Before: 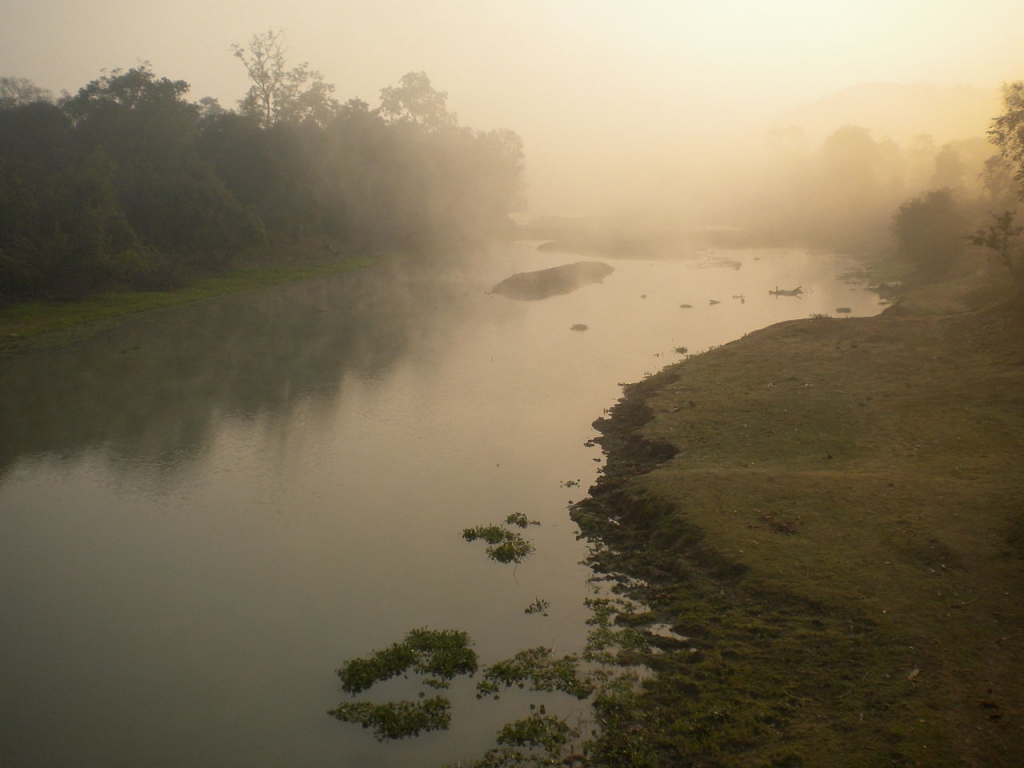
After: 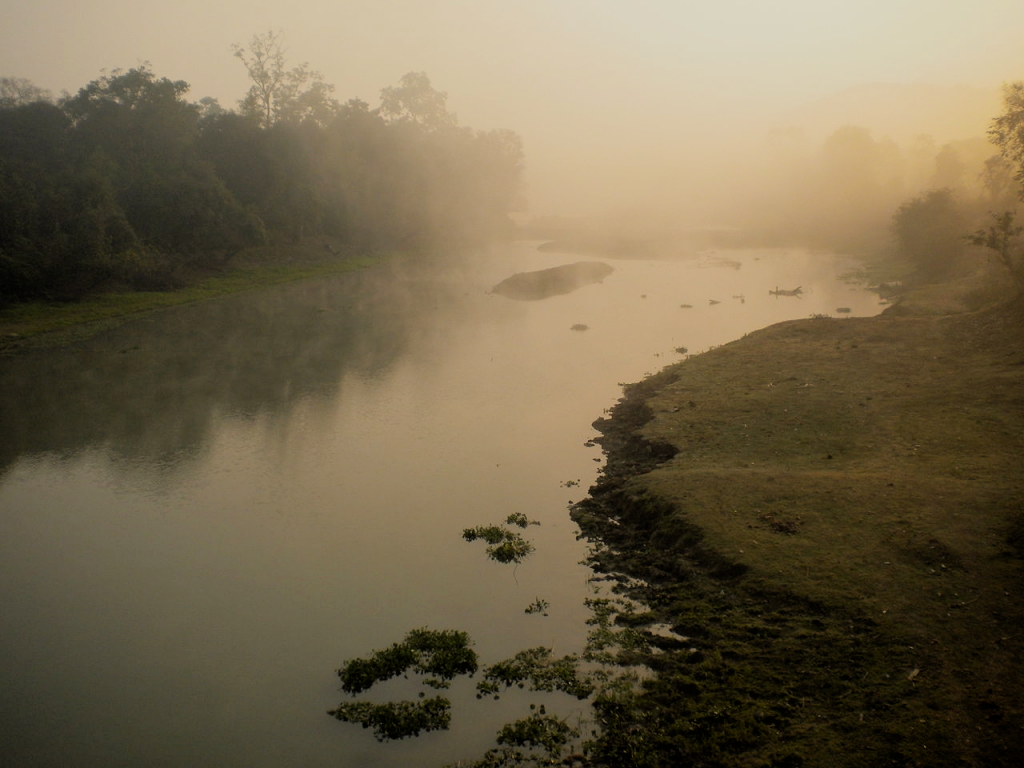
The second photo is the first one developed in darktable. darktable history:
filmic rgb: black relative exposure -4.88 EV, hardness 2.82
color correction: highlights a* 0.816, highlights b* 2.78, saturation 1.1
